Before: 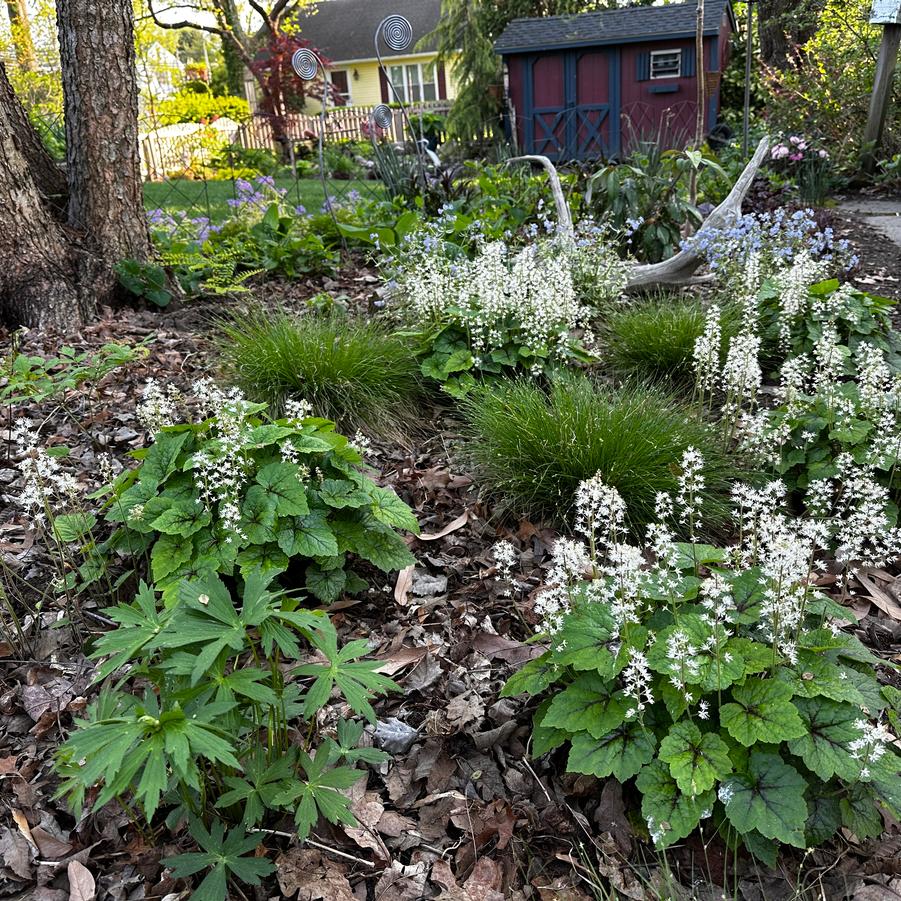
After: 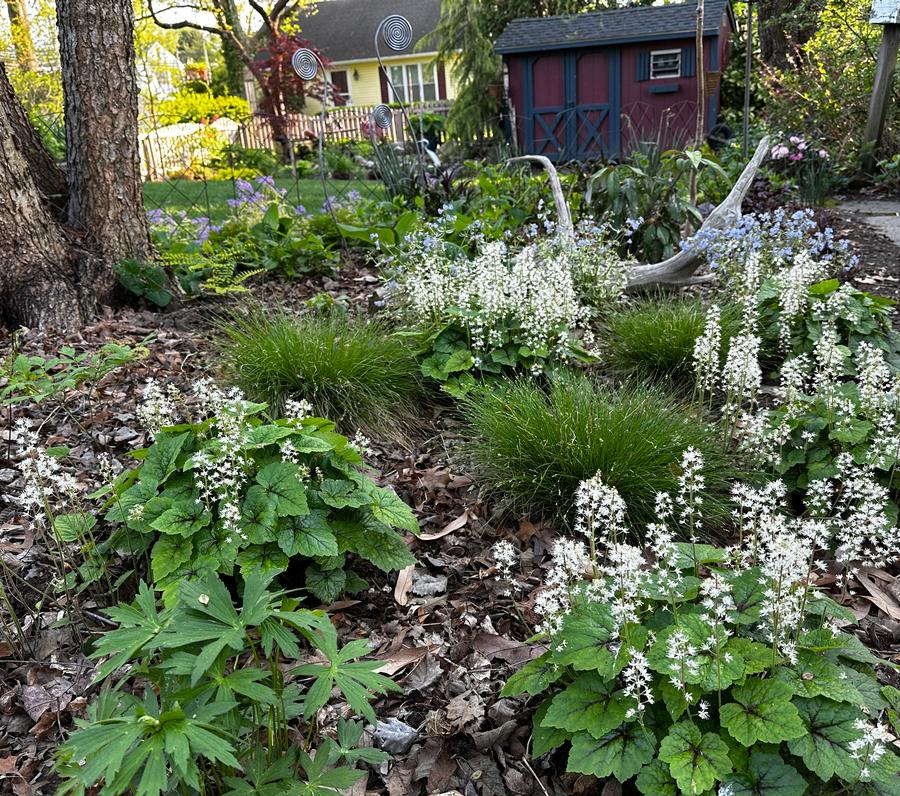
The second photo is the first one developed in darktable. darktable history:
crop and rotate: top 0%, bottom 11.543%
